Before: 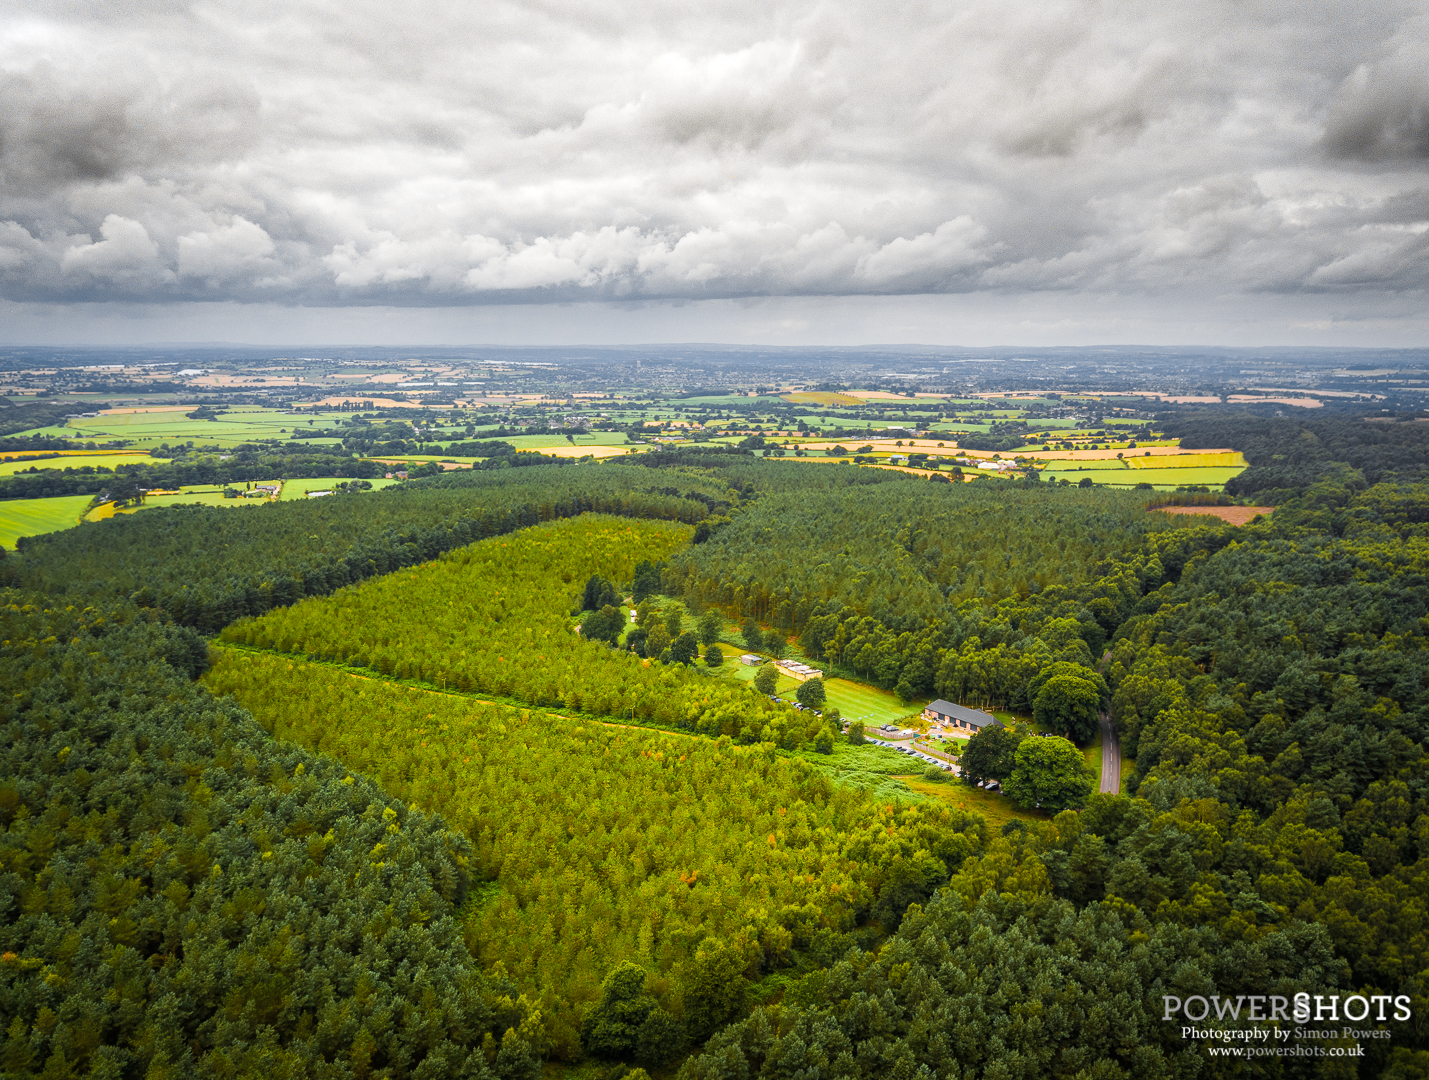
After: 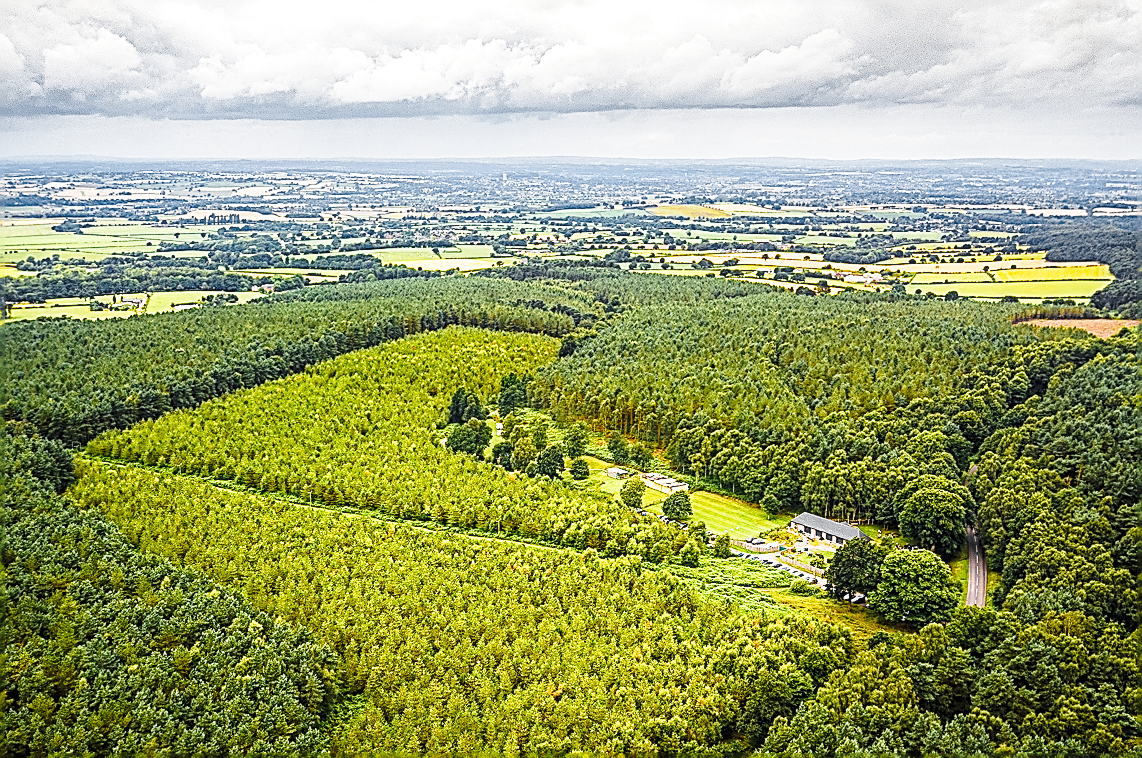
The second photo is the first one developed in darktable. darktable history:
base curve: curves: ch0 [(0, 0) (0.032, 0.037) (0.105, 0.228) (0.435, 0.76) (0.856, 0.983) (1, 1)], preserve colors none
local contrast: on, module defaults
sharpen: amount 1.845
crop: left 9.44%, top 17.406%, right 10.611%, bottom 12.383%
